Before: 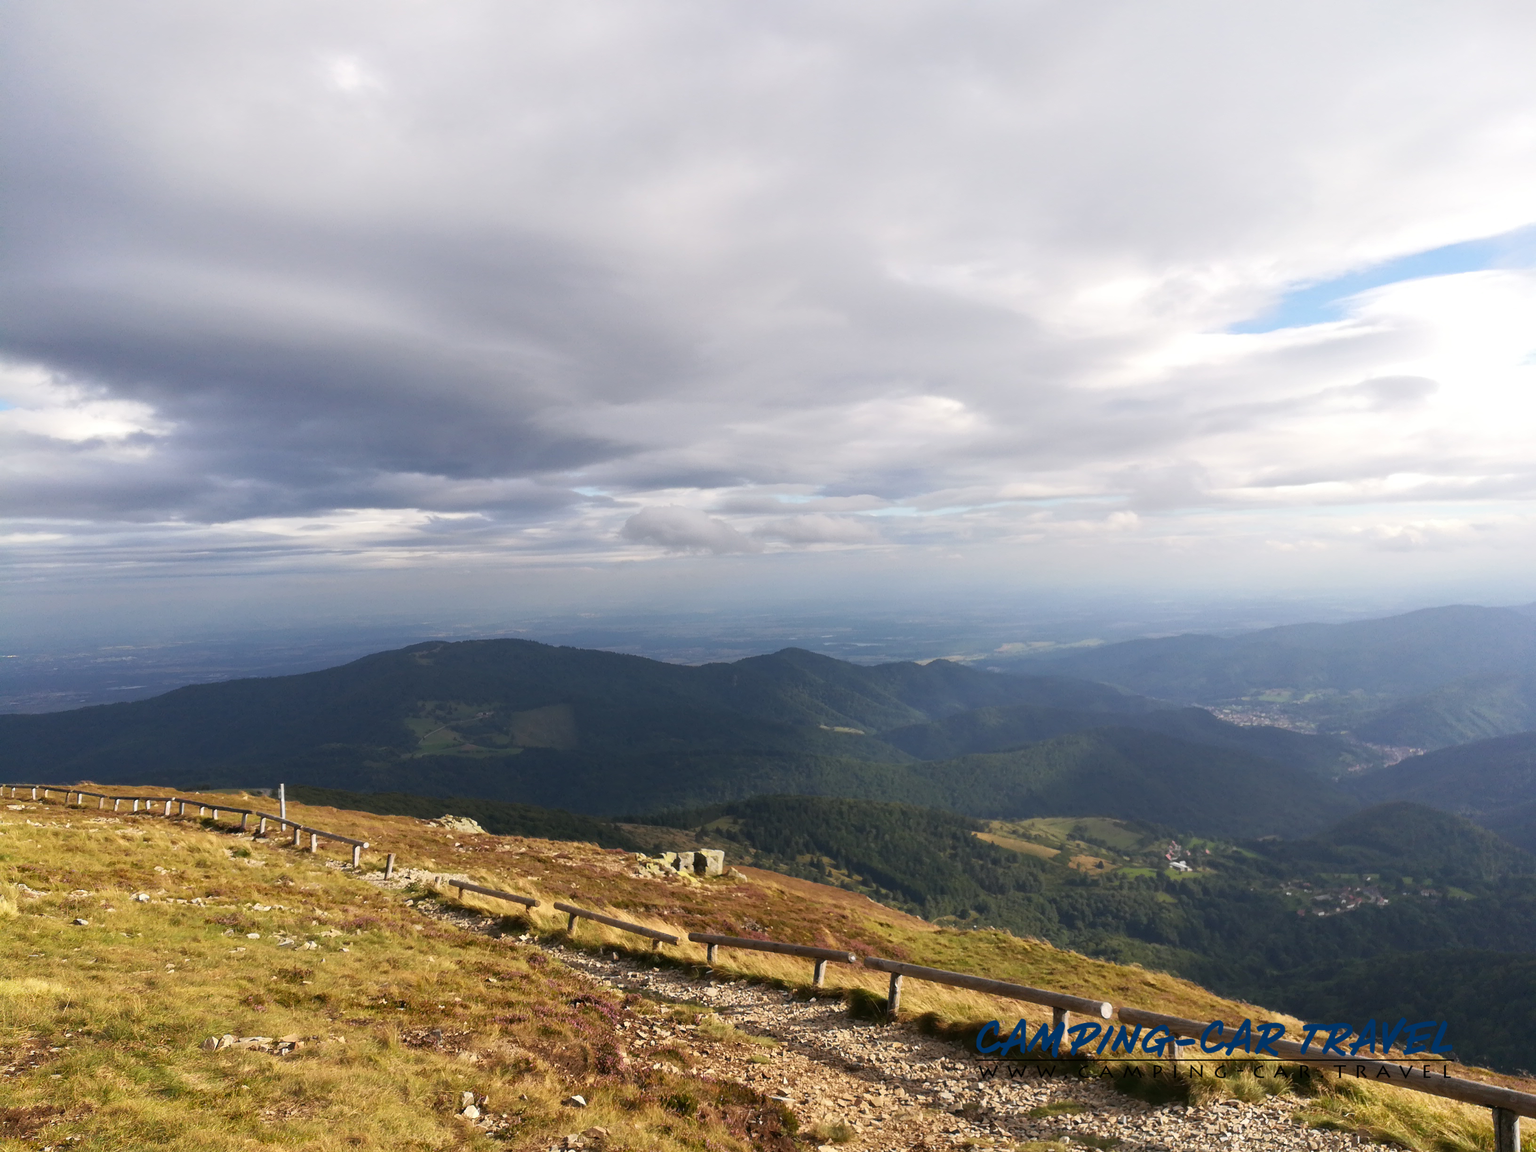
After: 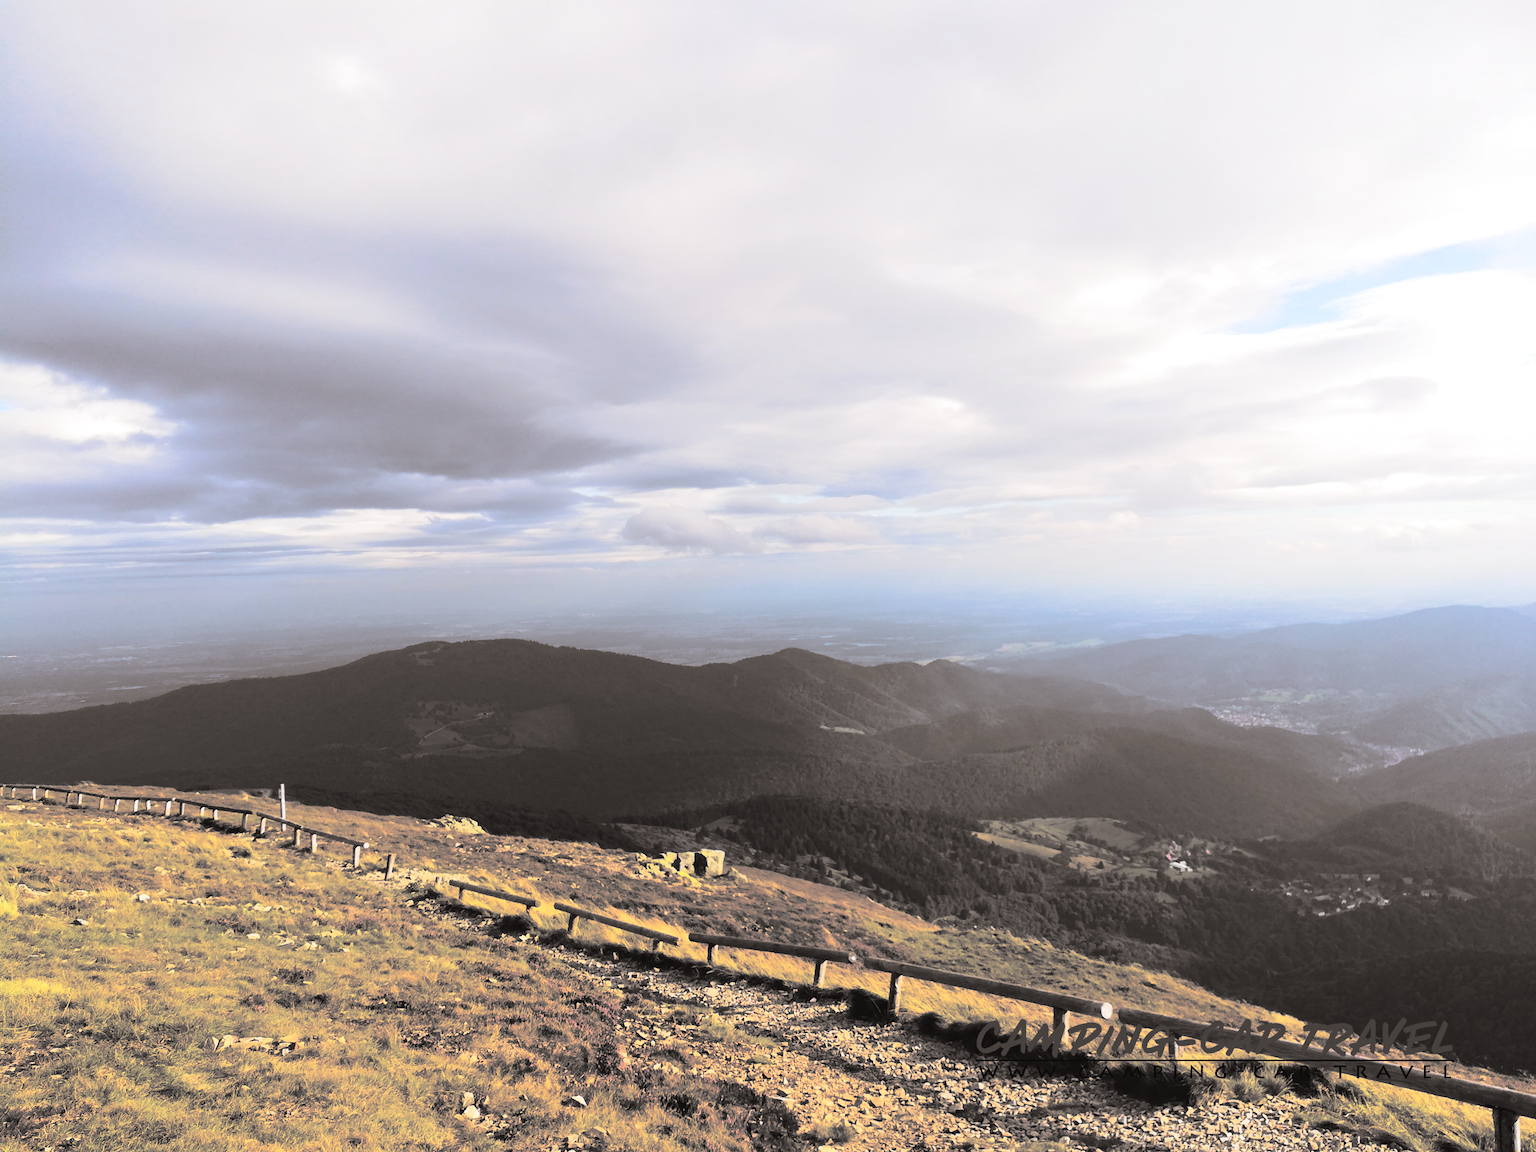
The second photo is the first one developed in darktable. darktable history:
base curve: exposure shift 0, preserve colors none
split-toning: shadows › hue 26°, shadows › saturation 0.09, highlights › hue 40°, highlights › saturation 0.18, balance -63, compress 0%
tone curve: curves: ch0 [(0, 0.023) (0.103, 0.087) (0.295, 0.297) (0.445, 0.531) (0.553, 0.665) (0.735, 0.843) (0.994, 1)]; ch1 [(0, 0) (0.427, 0.346) (0.456, 0.426) (0.484, 0.483) (0.509, 0.514) (0.535, 0.56) (0.581, 0.632) (0.646, 0.715) (1, 1)]; ch2 [(0, 0) (0.369, 0.388) (0.449, 0.431) (0.501, 0.495) (0.533, 0.518) (0.572, 0.612) (0.677, 0.752) (1, 1)], color space Lab, independent channels, preserve colors none
